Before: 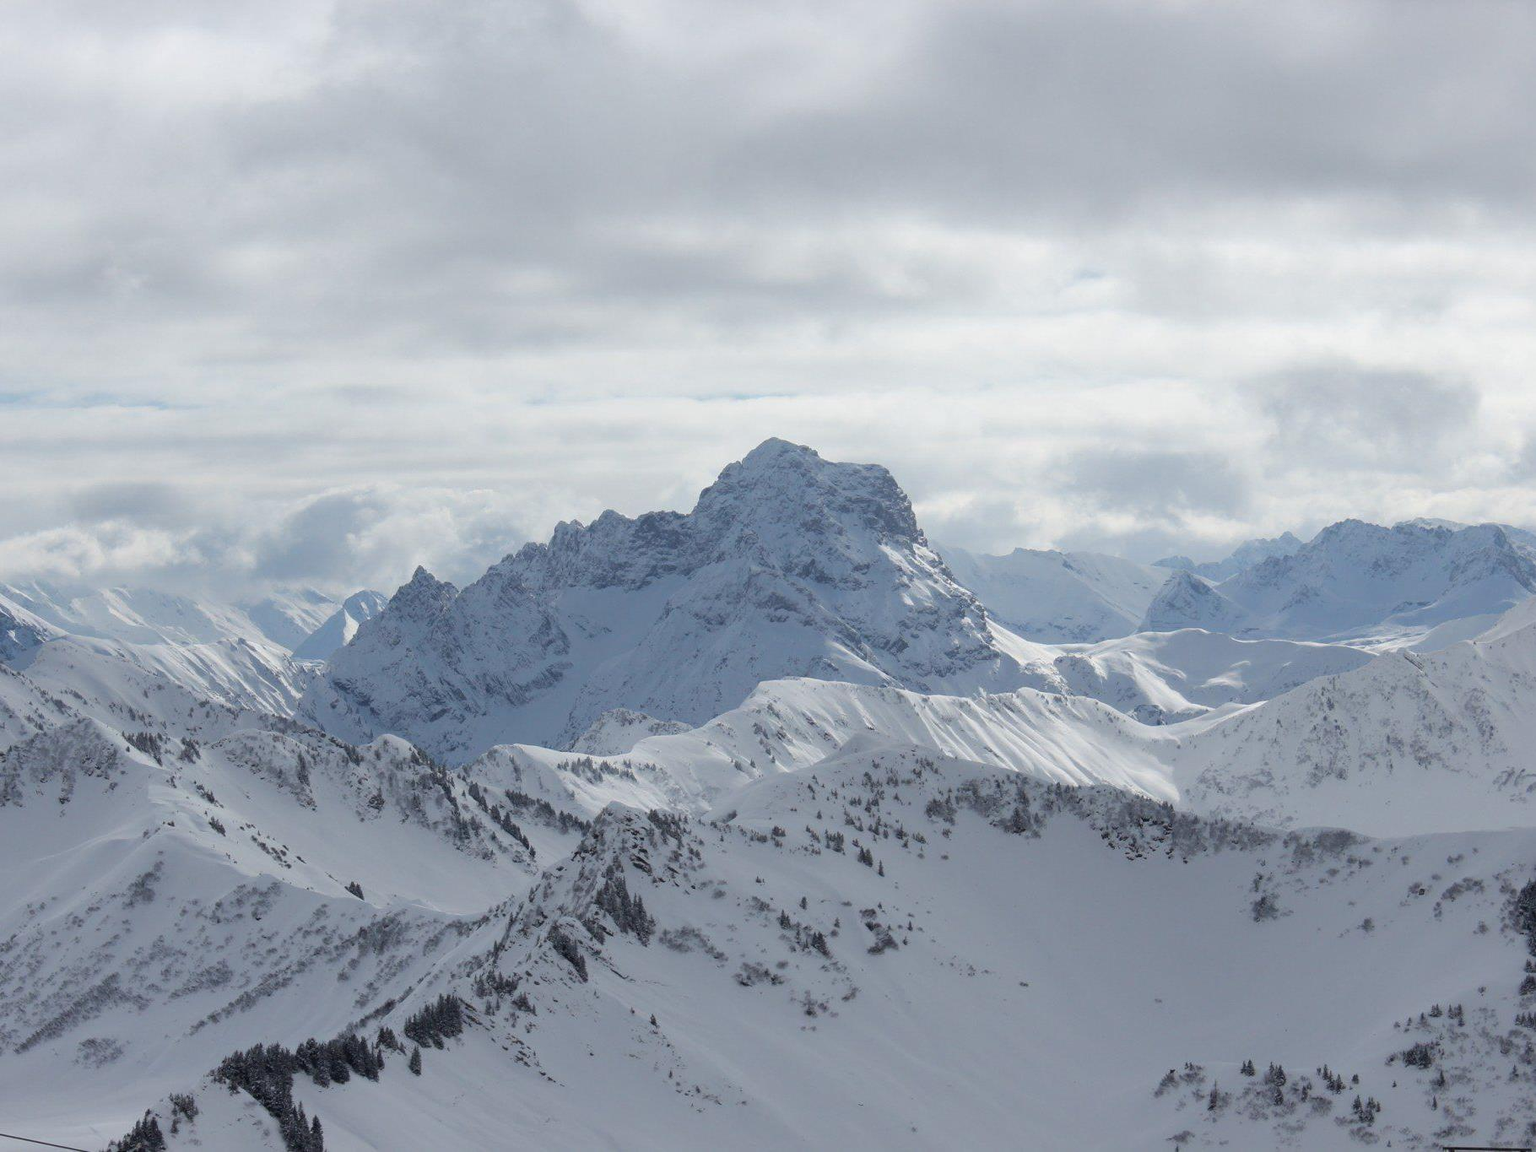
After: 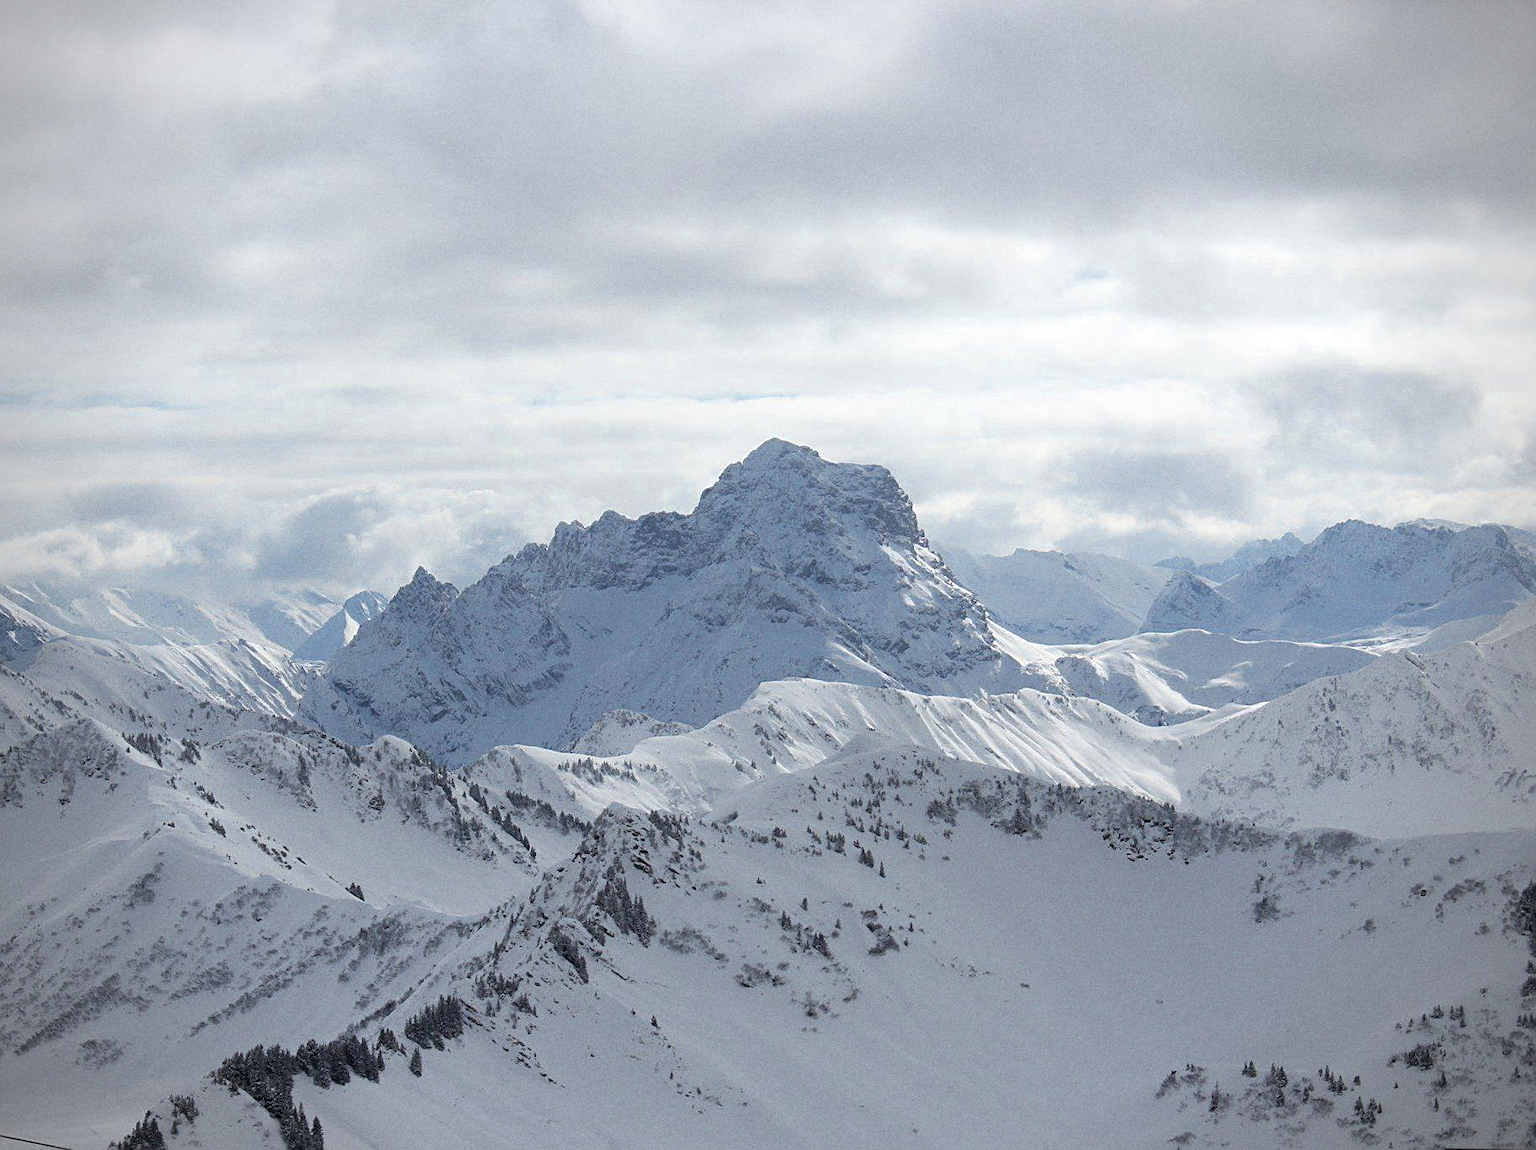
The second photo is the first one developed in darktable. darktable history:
exposure: black level correction 0, exposure 0.2 EV, compensate exposure bias true, compensate highlight preservation false
crop: top 0.05%, bottom 0.098%
grain: strength 26%
sharpen: on, module defaults
vignetting: on, module defaults
color zones: curves: ch0 [(0.25, 0.5) (0.463, 0.627) (0.484, 0.637) (0.75, 0.5)]
